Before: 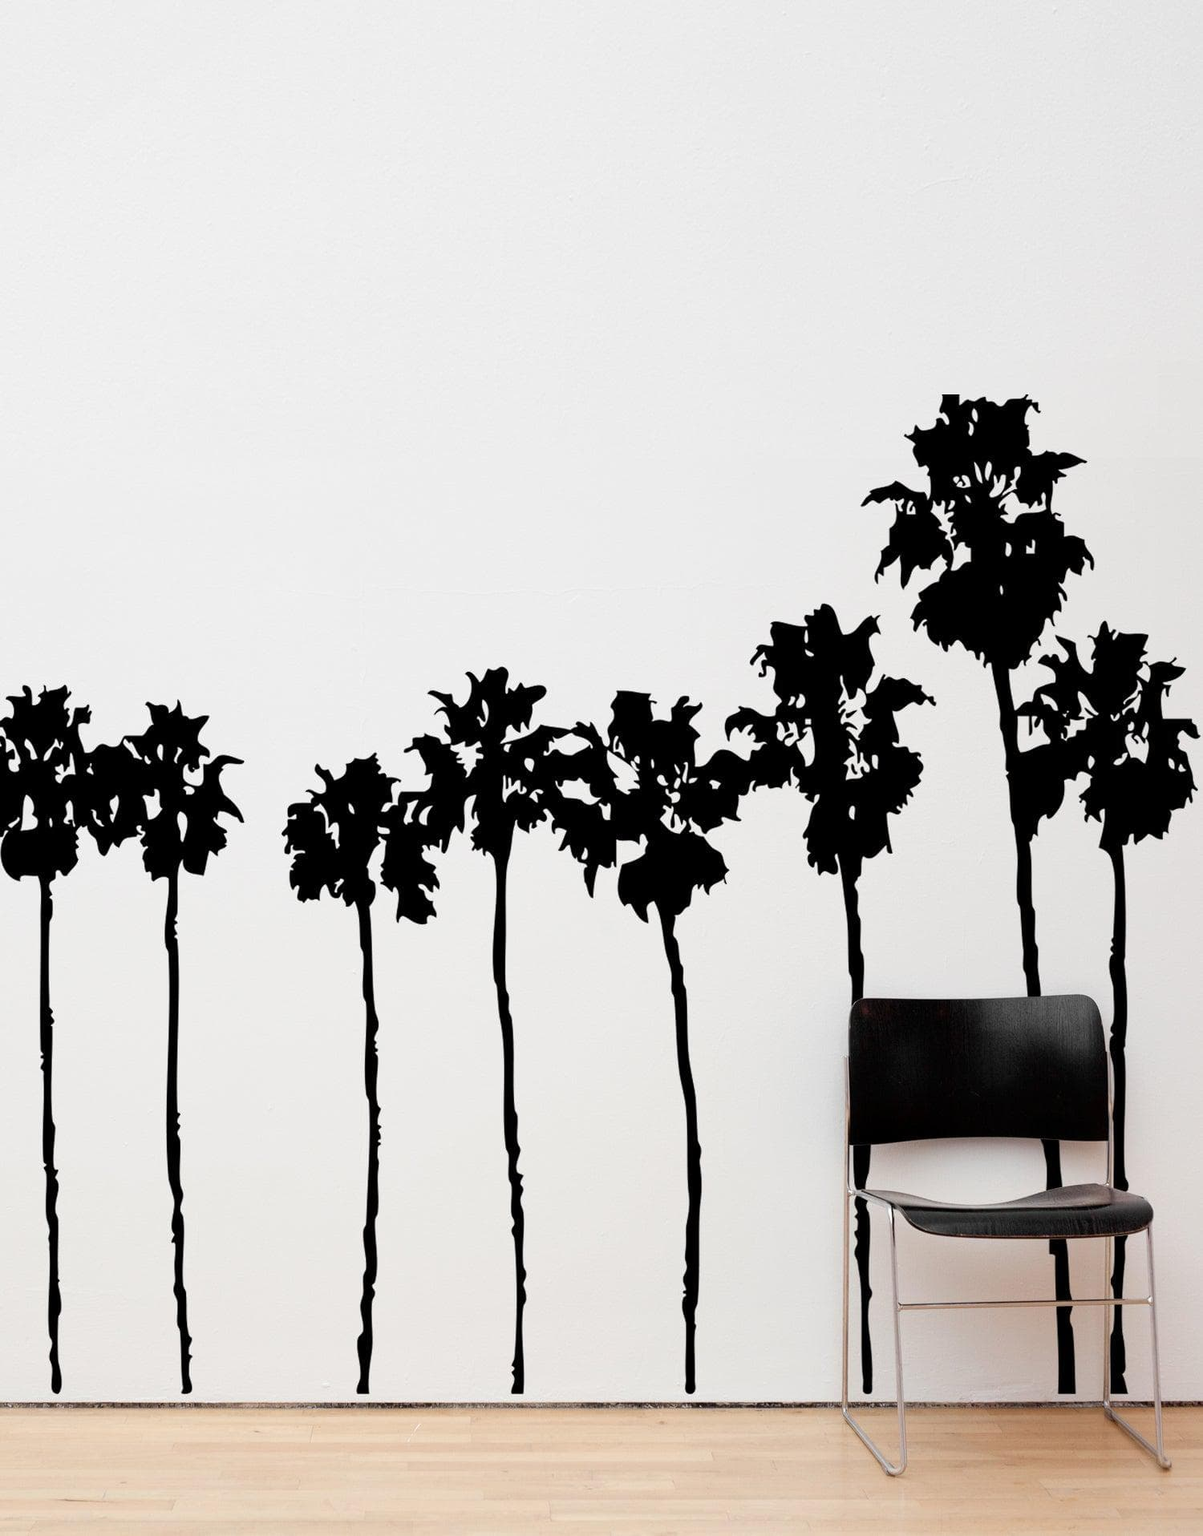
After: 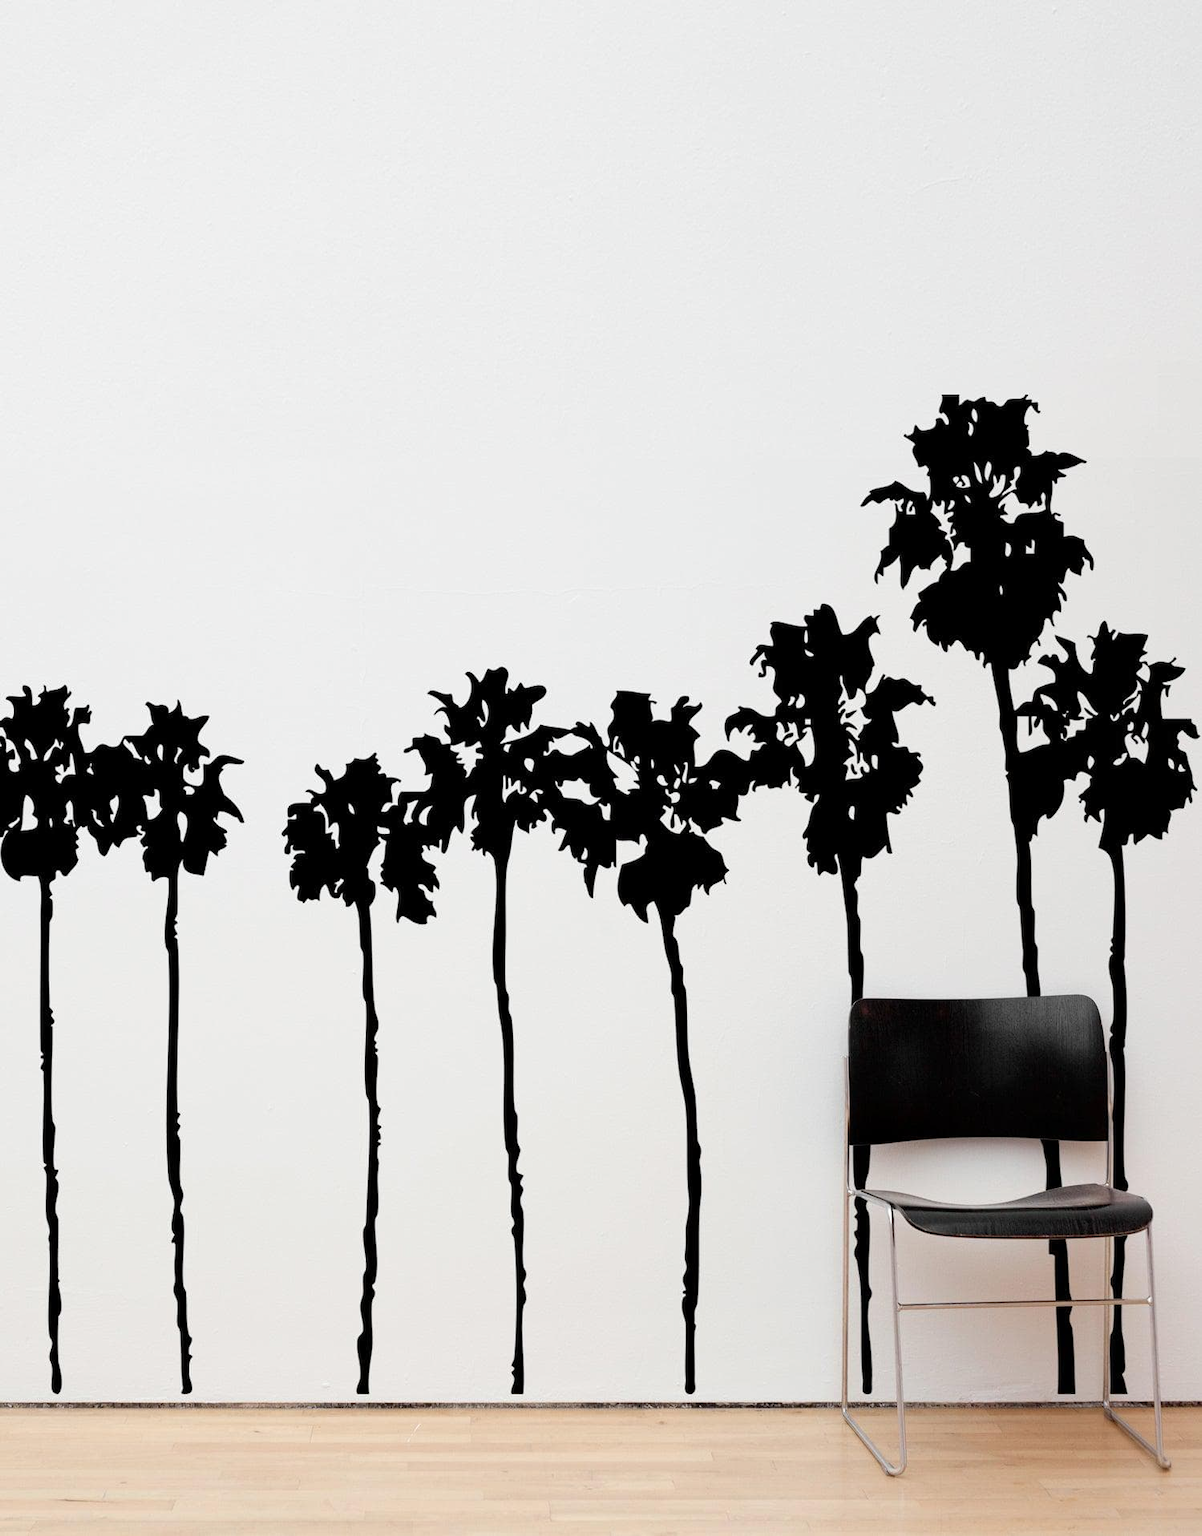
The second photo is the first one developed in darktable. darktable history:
color correction: highlights a* -0.254, highlights b* -0.071
